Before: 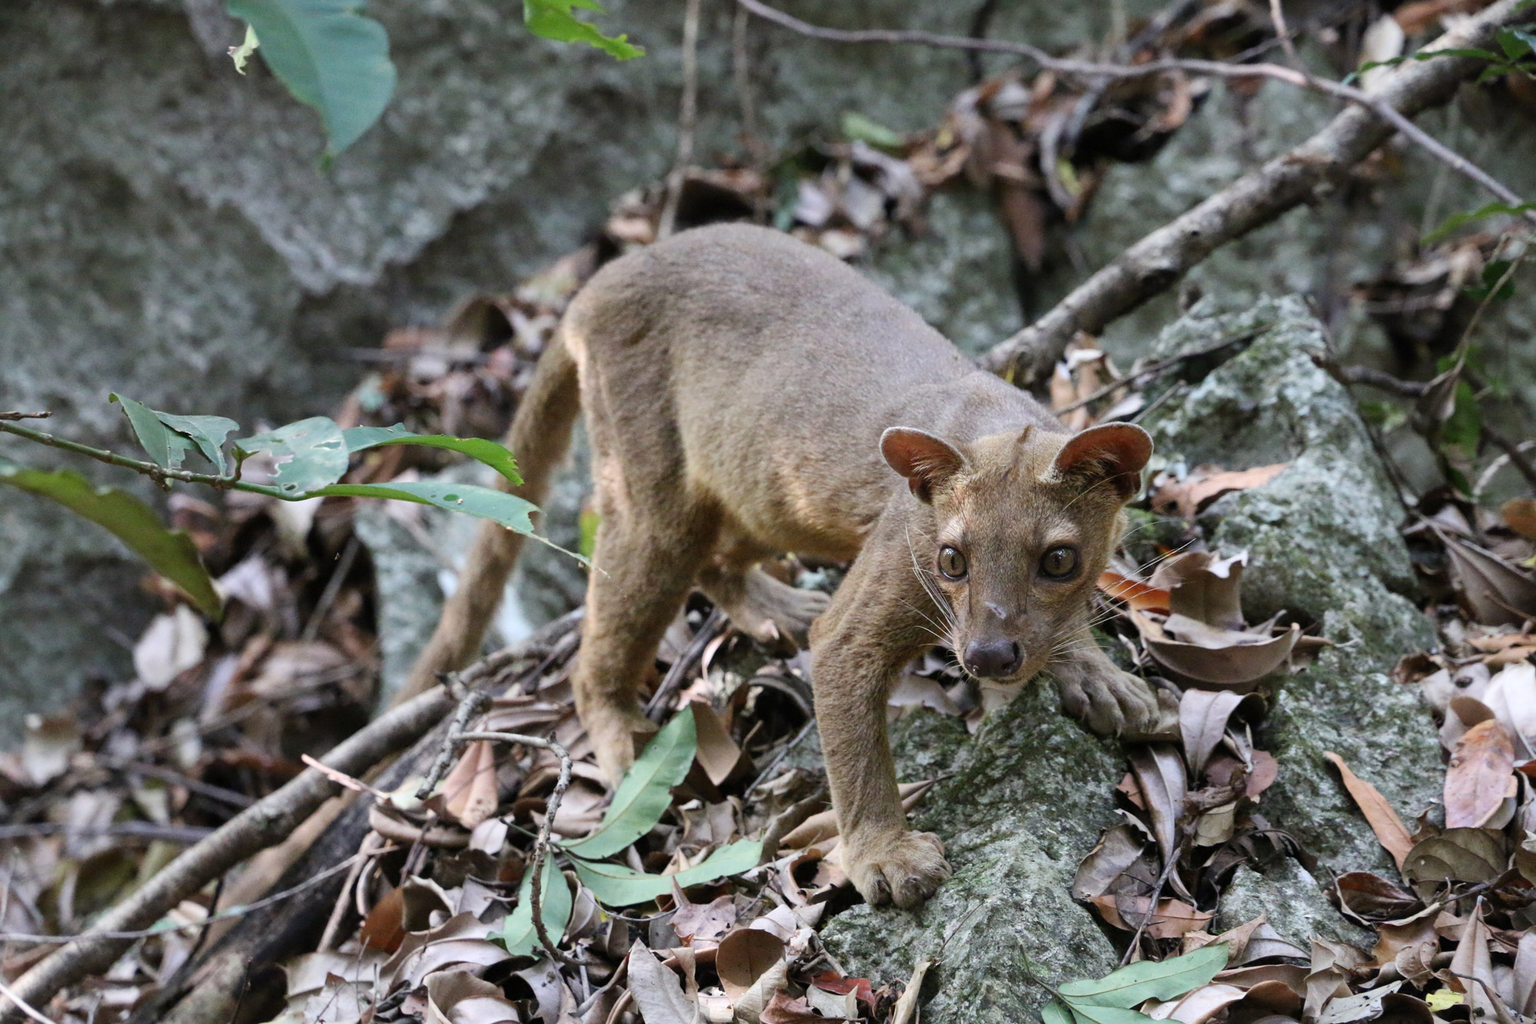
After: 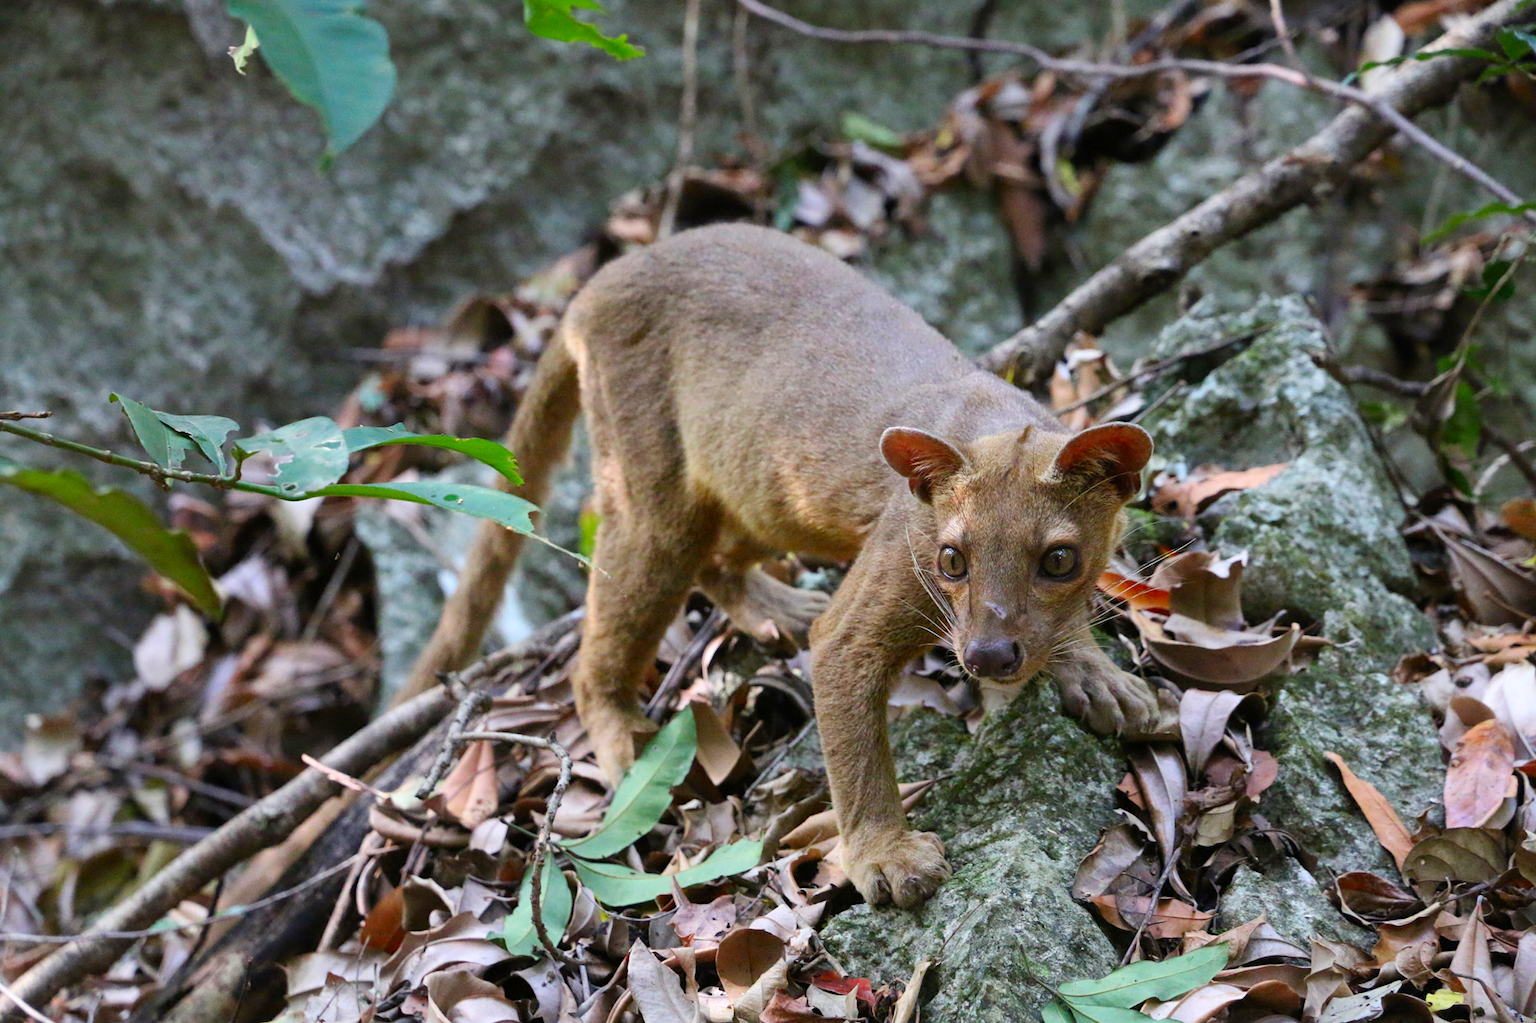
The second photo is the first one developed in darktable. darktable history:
contrast brightness saturation: saturation 0.493
